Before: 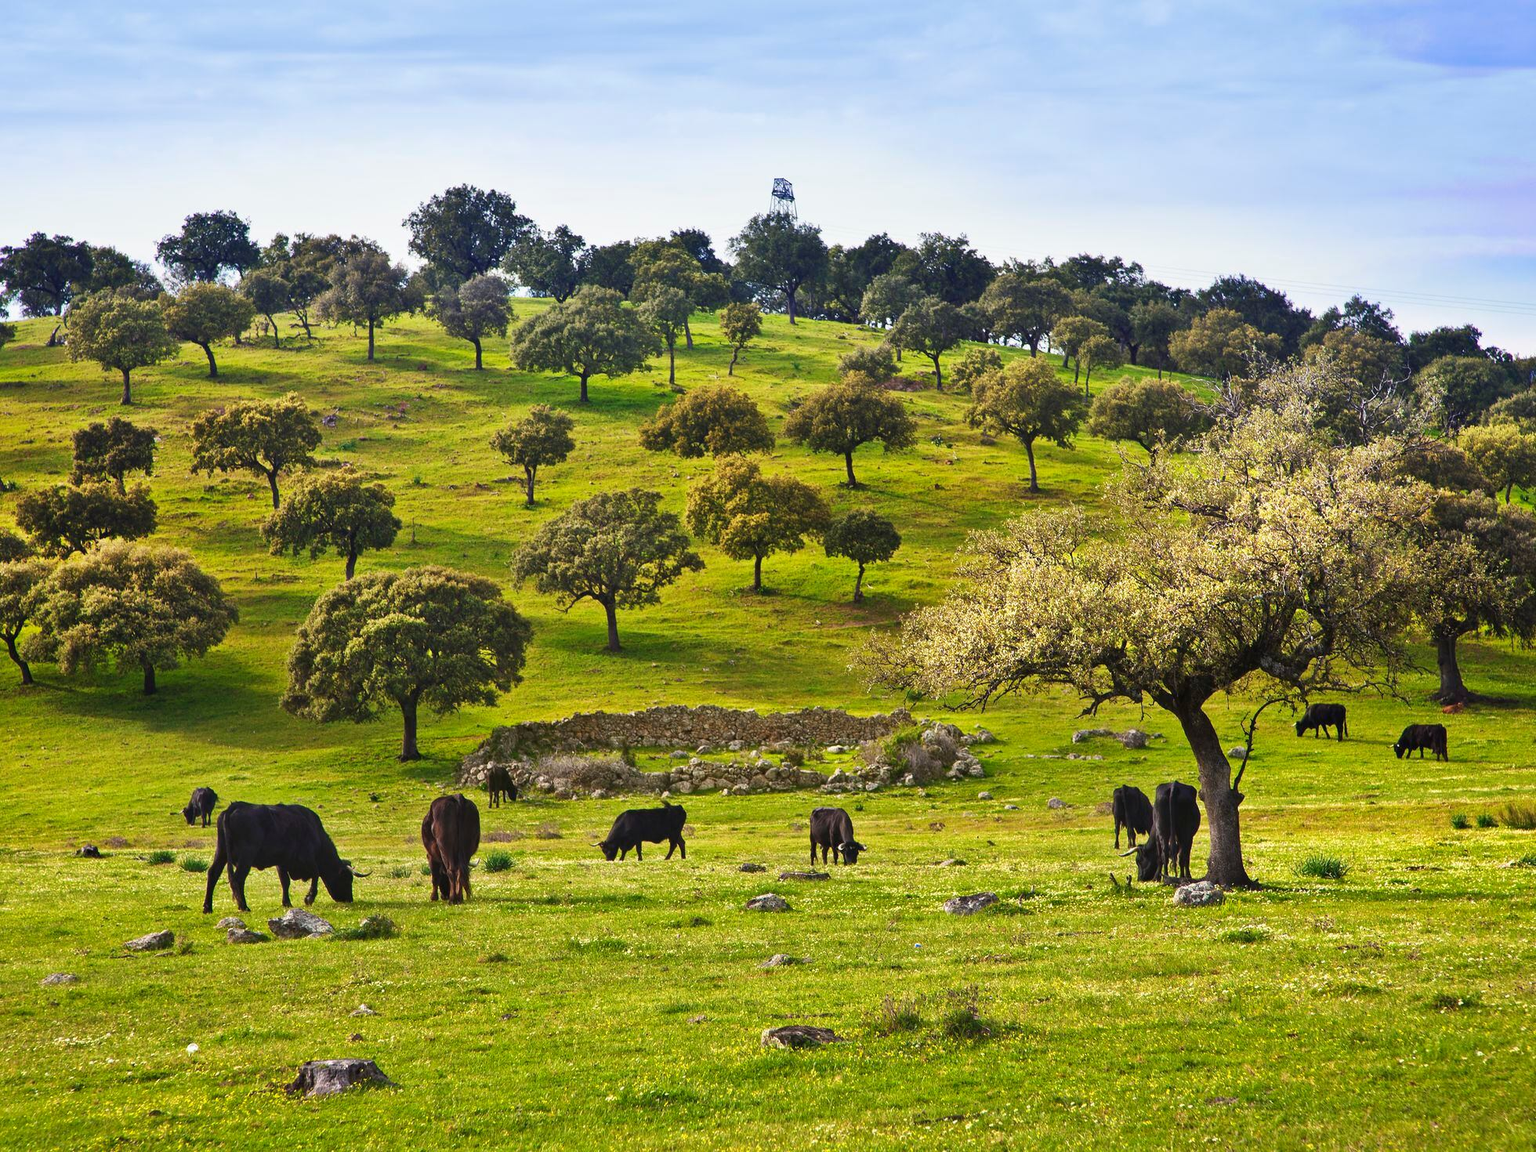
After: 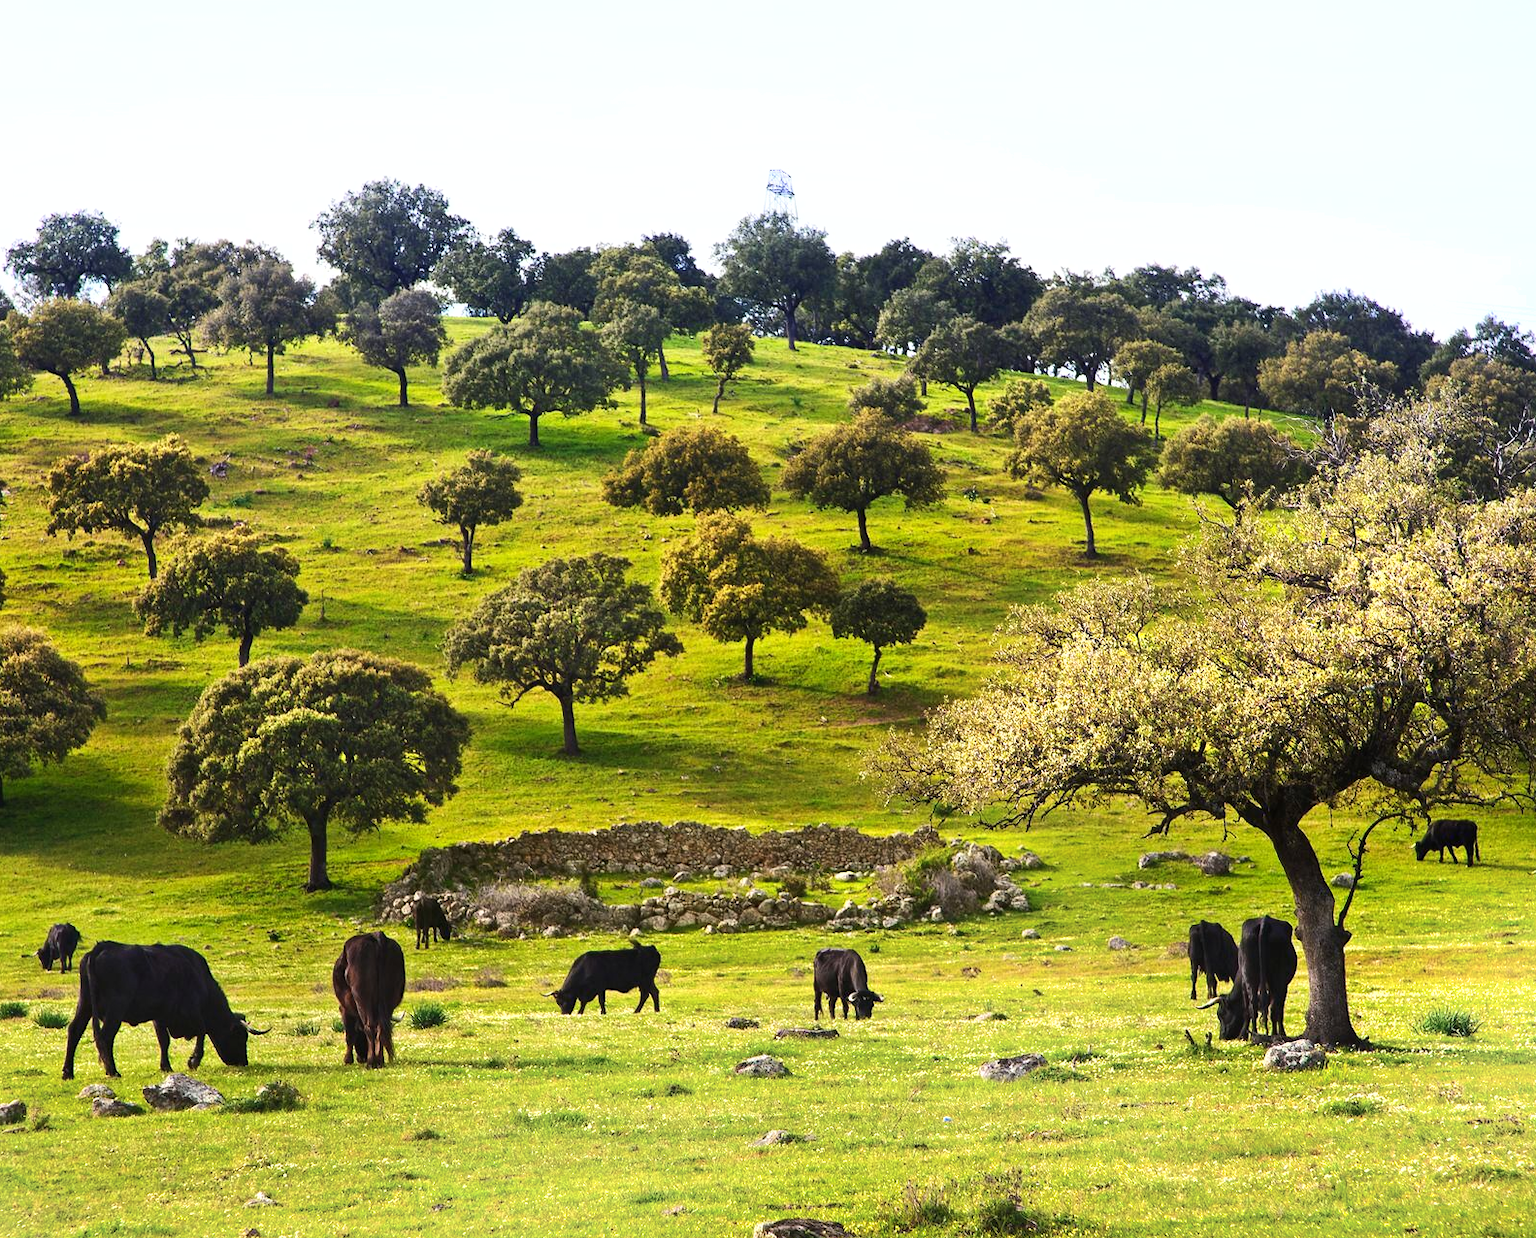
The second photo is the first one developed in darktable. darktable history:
shadows and highlights: shadows -21.09, highlights 99.59, soften with gaussian
crop: left 9.977%, top 3.625%, right 9.24%, bottom 9.524%
tone equalizer: -8 EV -0.422 EV, -7 EV -0.356 EV, -6 EV -0.316 EV, -5 EV -0.224 EV, -3 EV 0.228 EV, -2 EV 0.361 EV, -1 EV 0.402 EV, +0 EV 0.388 EV, edges refinement/feathering 500, mask exposure compensation -1.57 EV, preserve details no
